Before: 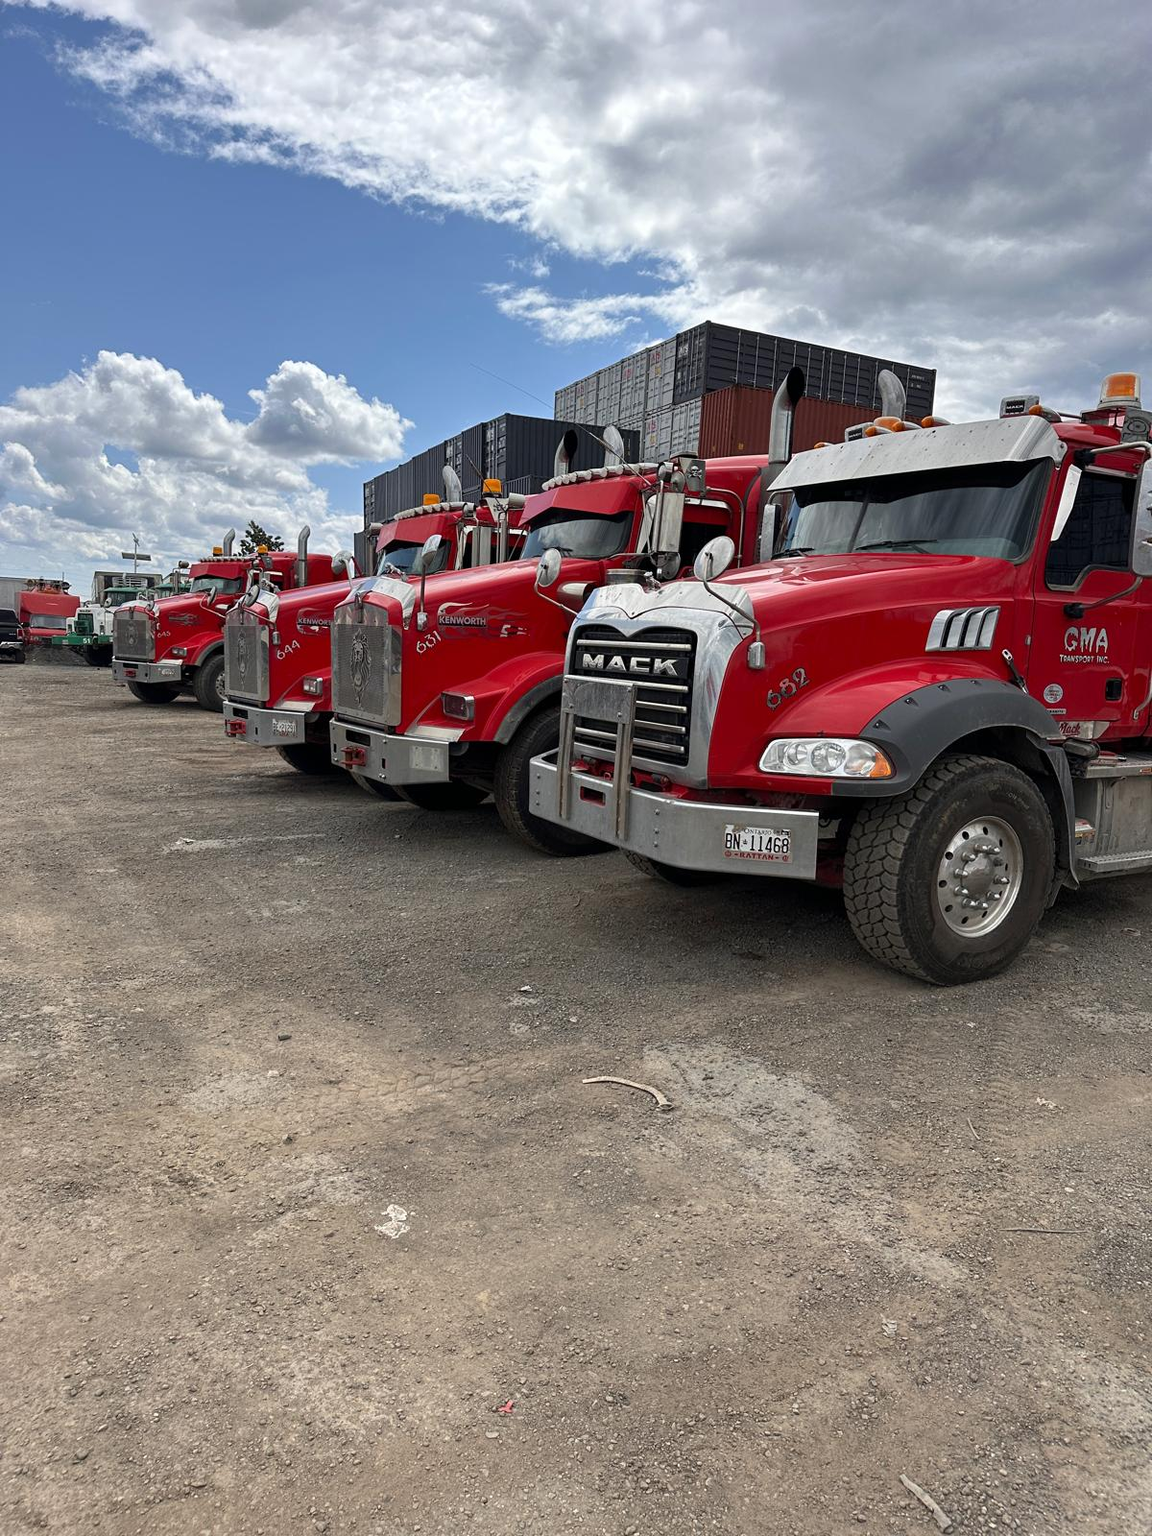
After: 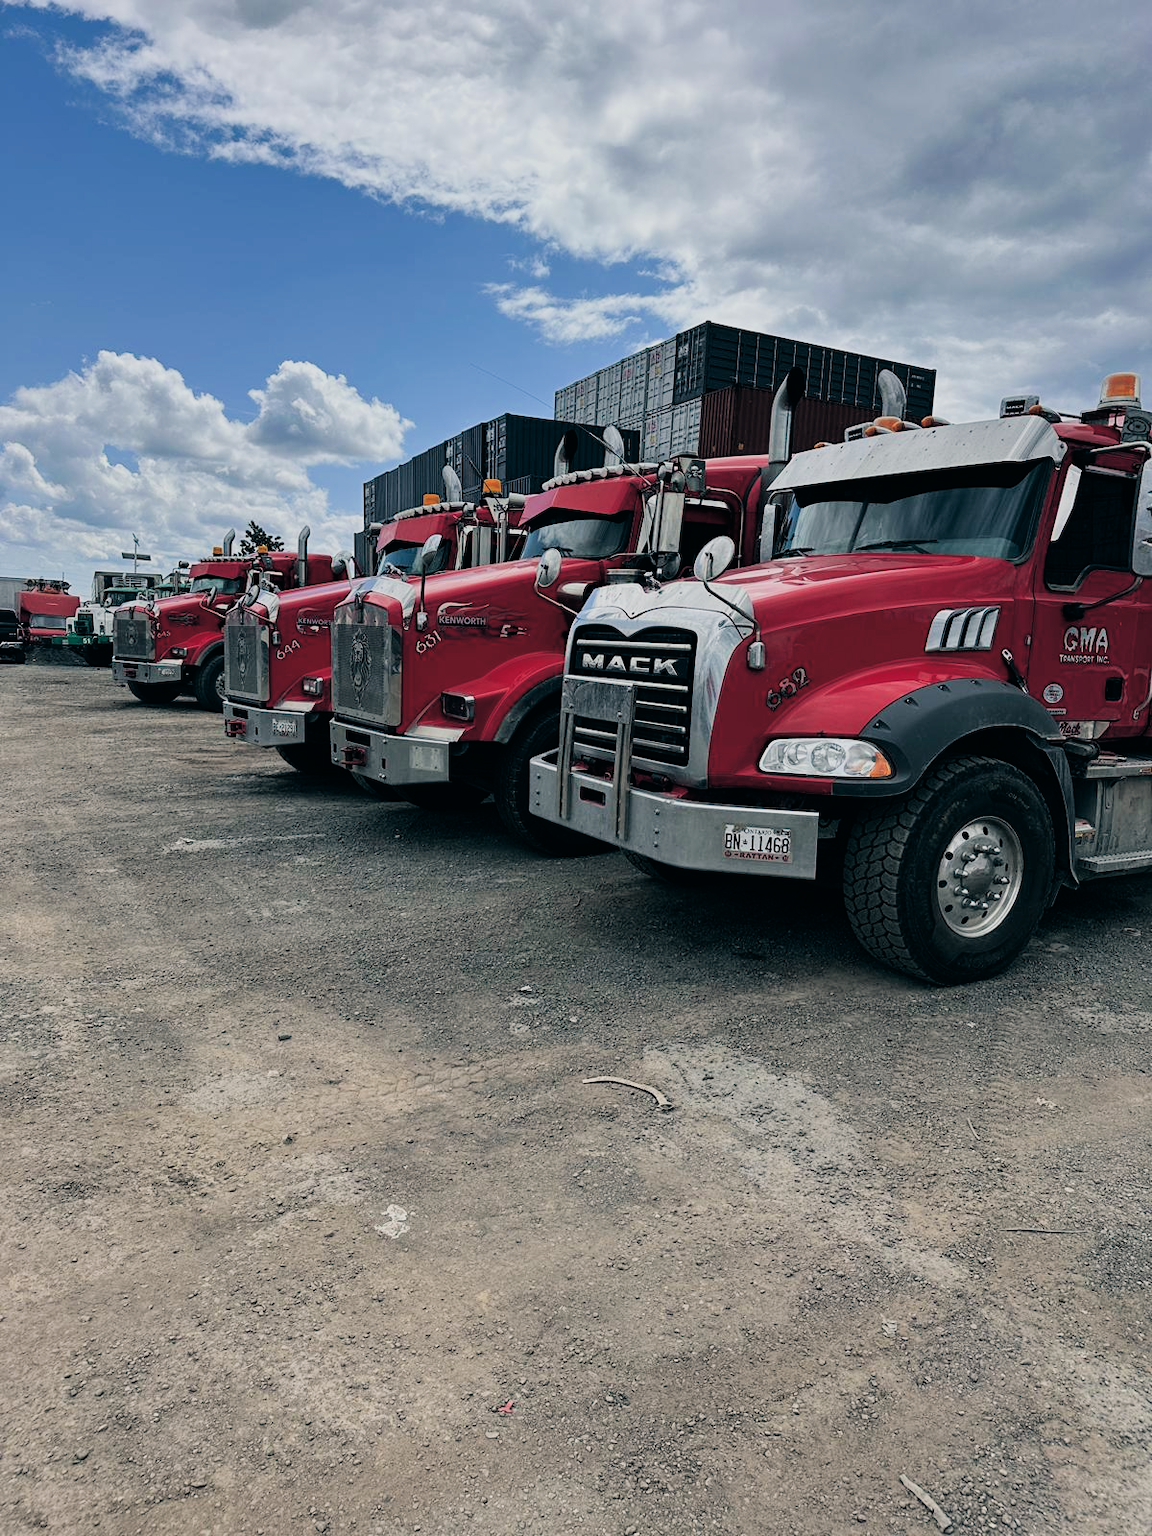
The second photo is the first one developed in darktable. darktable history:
filmic rgb: black relative exposure -4.14 EV, white relative exposure 5.1 EV, hardness 2.11, contrast 1.165
color balance: lift [1.016, 0.983, 1, 1.017], gamma [0.958, 1, 1, 1], gain [0.981, 1.007, 0.993, 1.002], input saturation 118.26%, contrast 13.43%, contrast fulcrum 21.62%, output saturation 82.76%
shadows and highlights: radius 337.17, shadows 29.01, soften with gaussian
